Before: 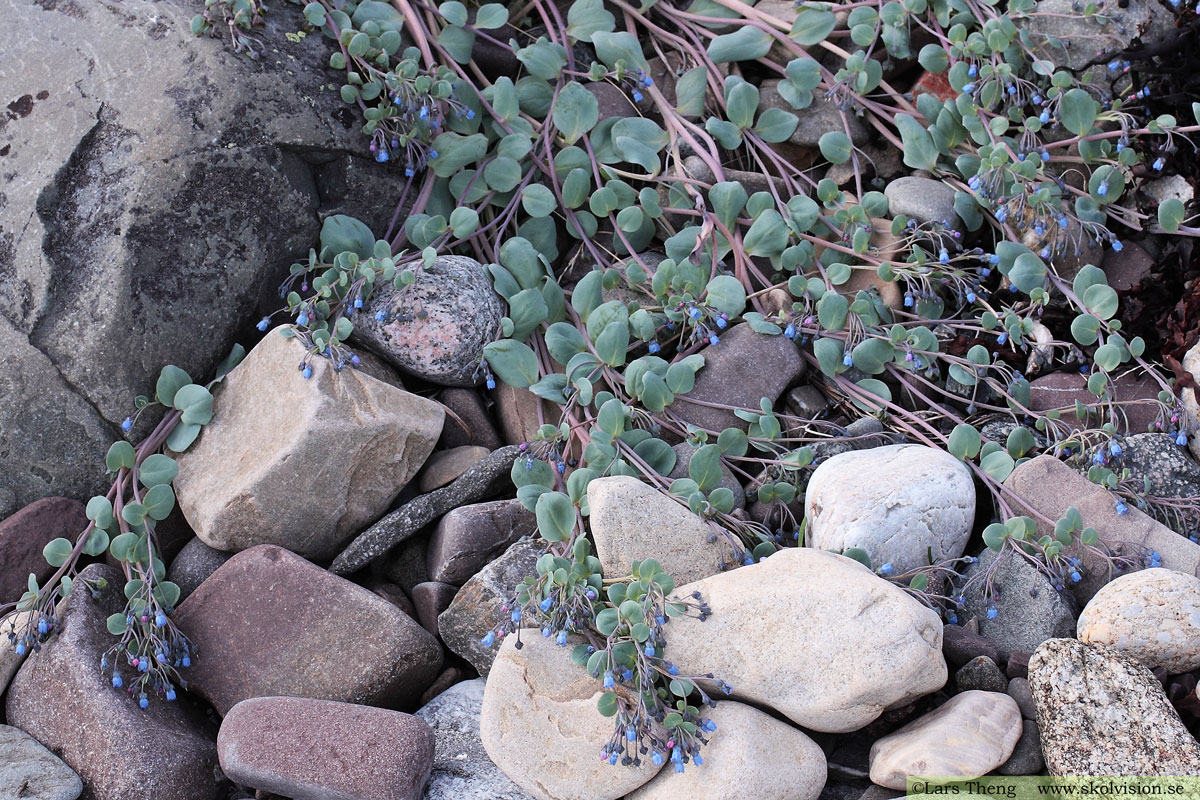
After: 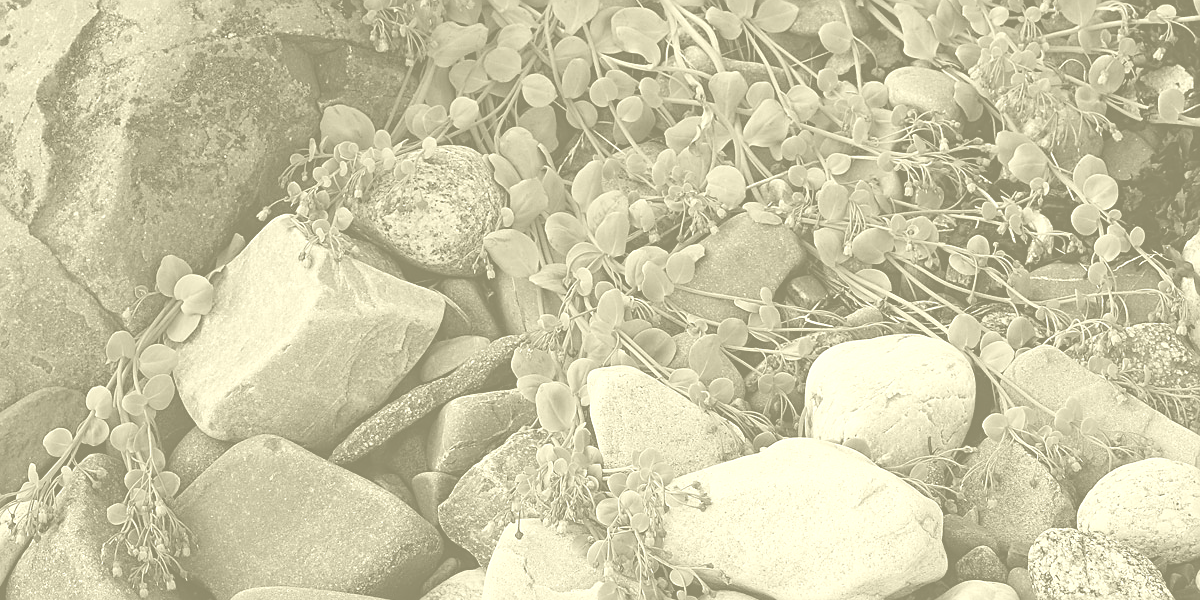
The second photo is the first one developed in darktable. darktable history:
sharpen: on, module defaults
crop: top 13.819%, bottom 11.169%
colorize: hue 43.2°, saturation 40%, version 1
color balance rgb: on, module defaults
